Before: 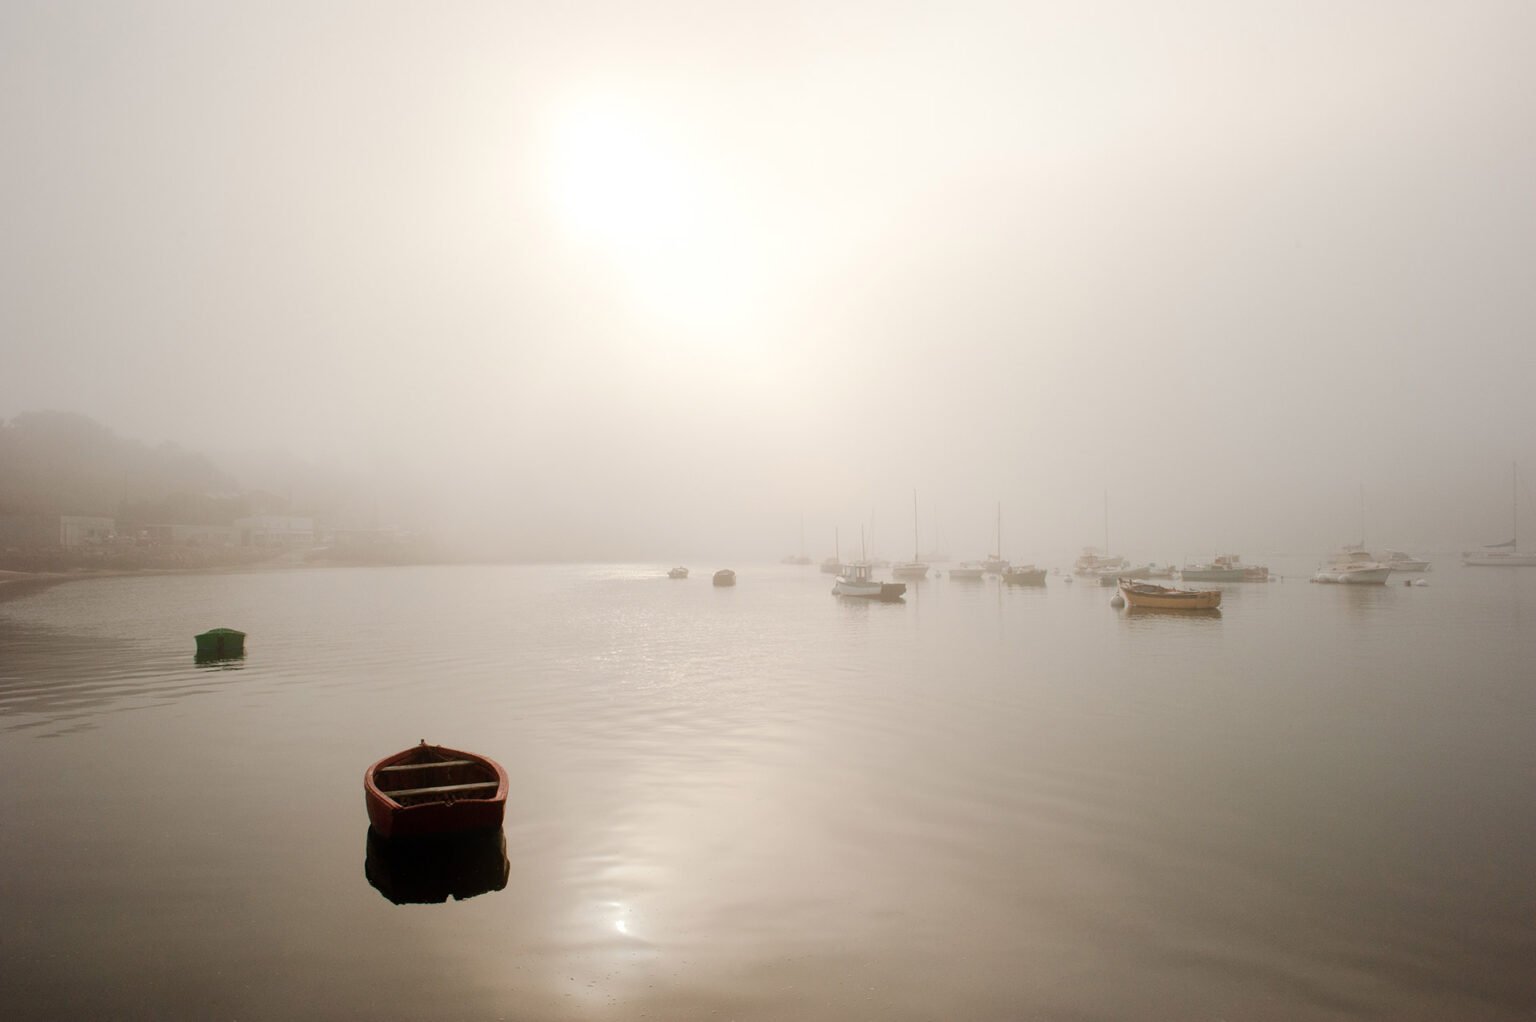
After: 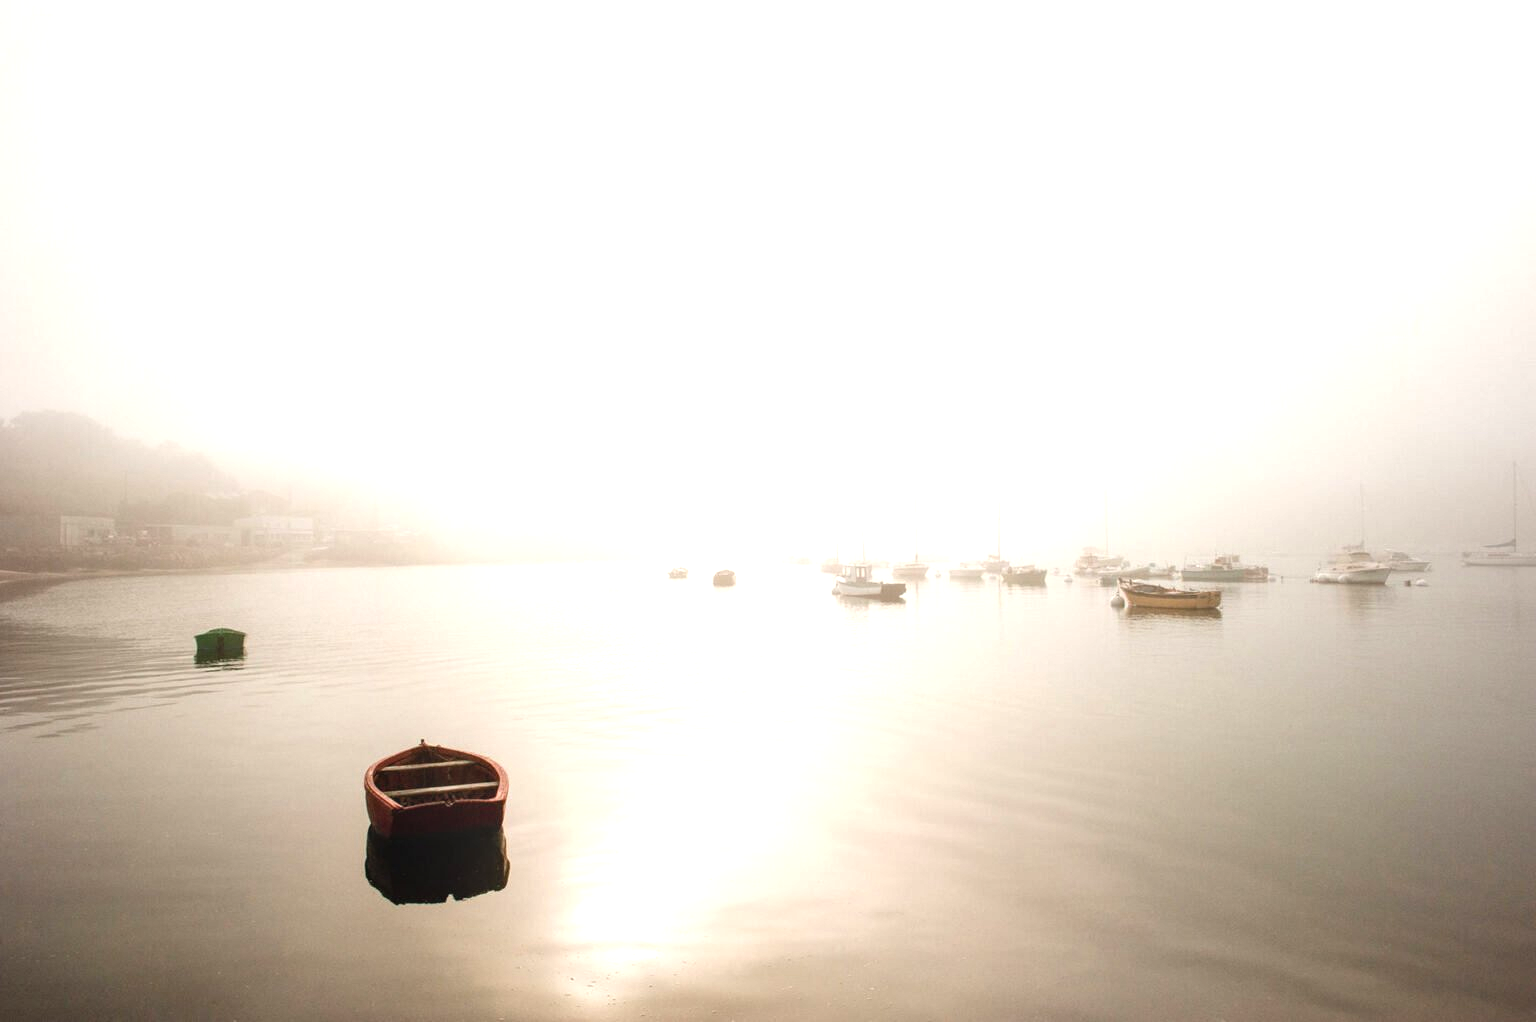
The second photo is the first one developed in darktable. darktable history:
local contrast: detail 130%
exposure: exposure 0.999 EV, compensate highlight preservation false
